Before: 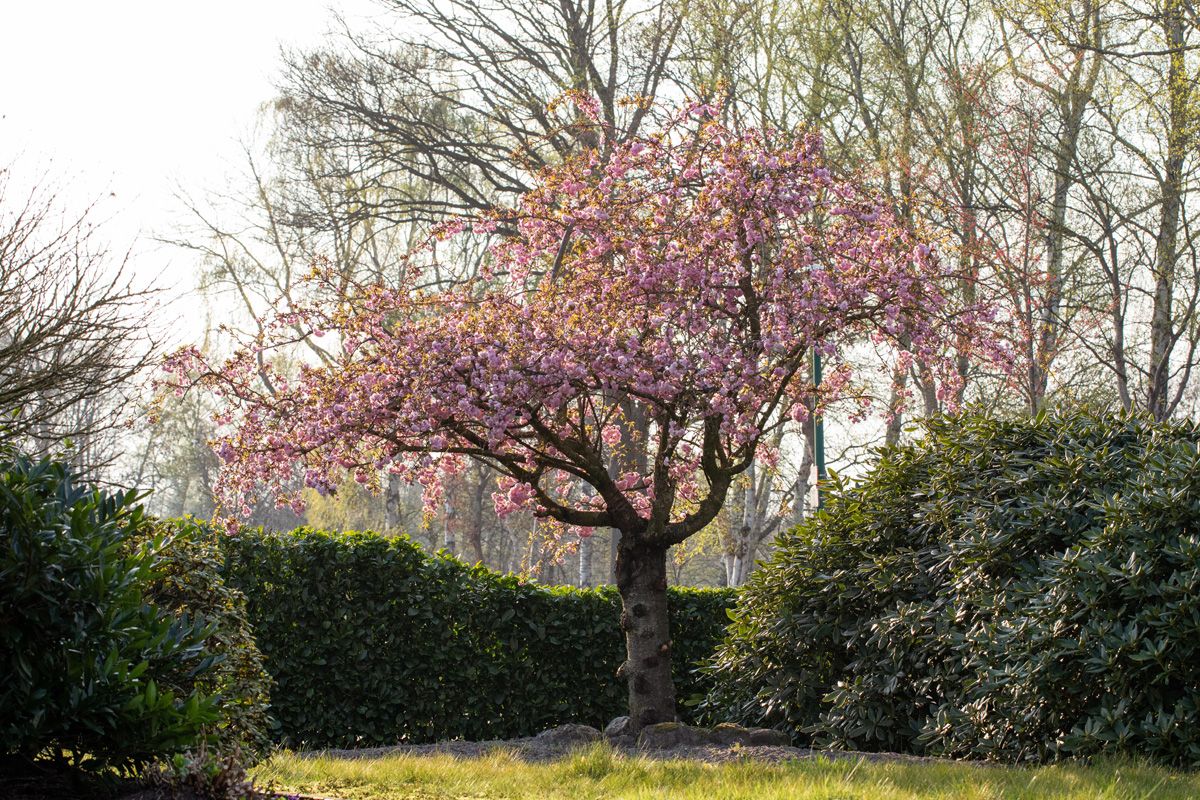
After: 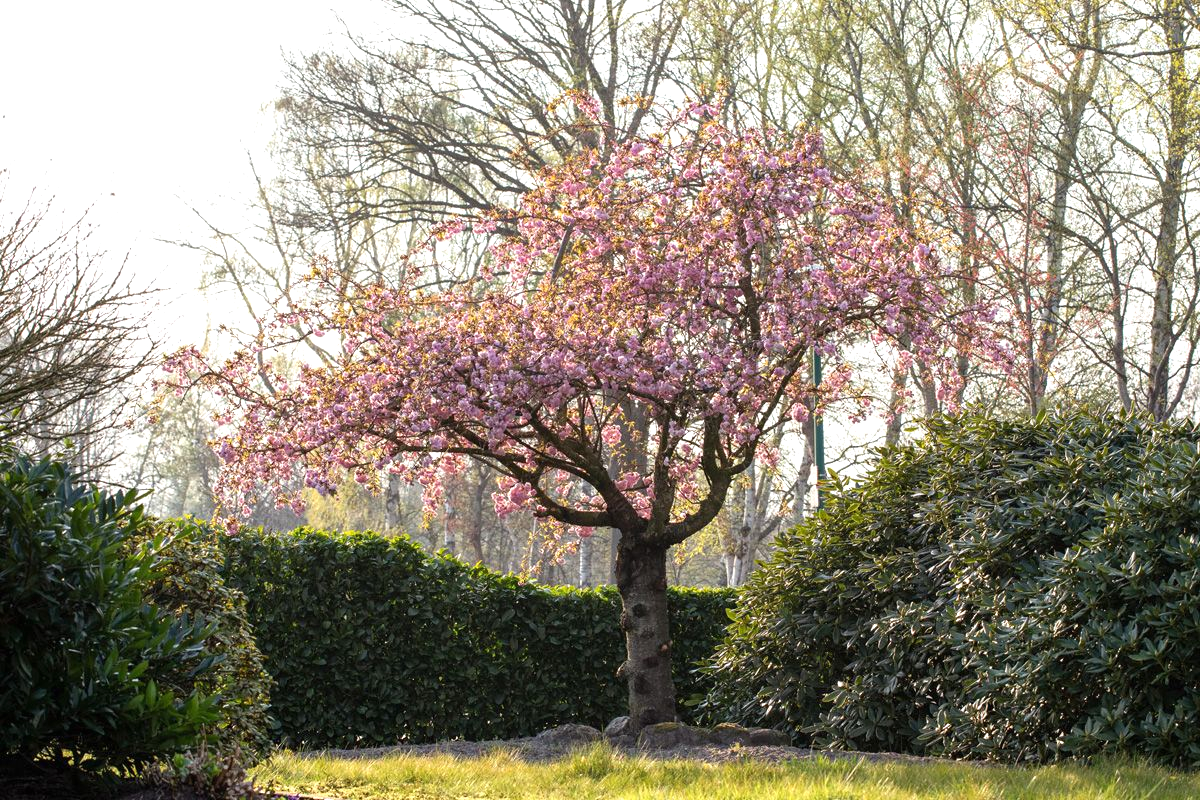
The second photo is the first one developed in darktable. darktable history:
tone equalizer: on, module defaults
exposure: black level correction 0, exposure 0.4 EV, compensate exposure bias true, compensate highlight preservation false
